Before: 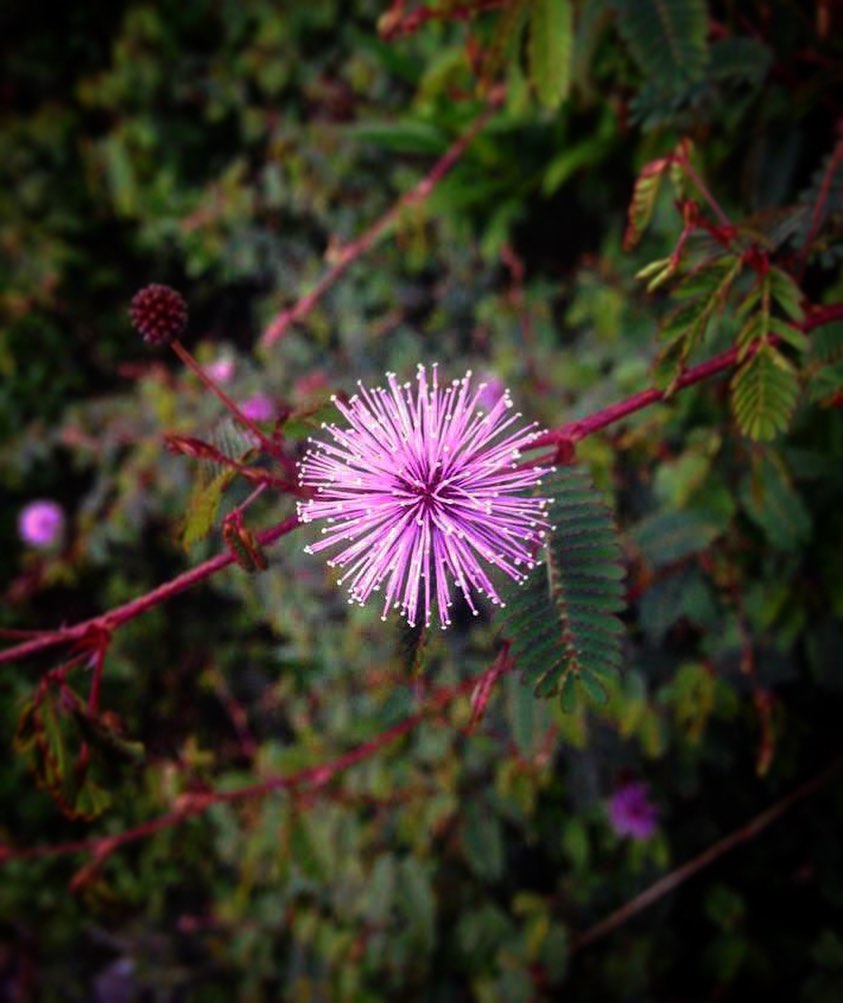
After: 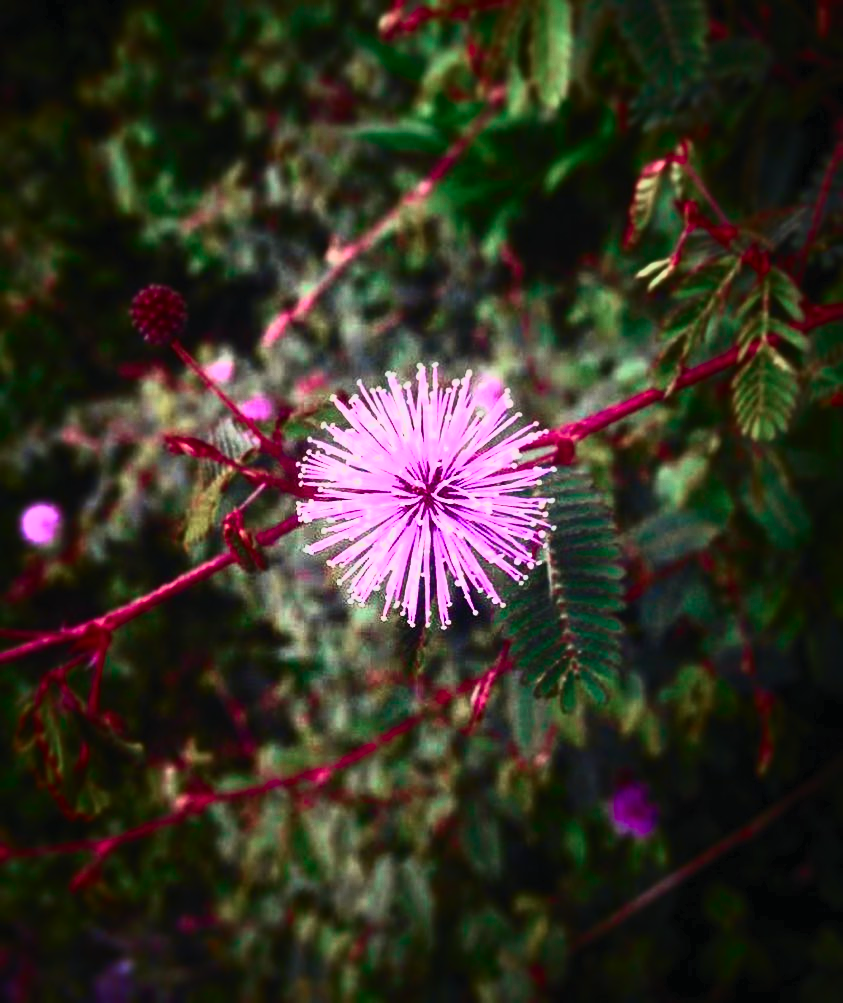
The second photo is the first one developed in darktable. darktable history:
tone curve: curves: ch0 [(0, 0.009) (0.105, 0.069) (0.195, 0.154) (0.289, 0.278) (0.384, 0.391) (0.513, 0.53) (0.66, 0.667) (0.895, 0.863) (1, 0.919)]; ch1 [(0, 0) (0.161, 0.092) (0.35, 0.33) (0.403, 0.395) (0.456, 0.469) (0.502, 0.499) (0.519, 0.514) (0.576, 0.587) (0.642, 0.645) (0.701, 0.742) (1, 0.942)]; ch2 [(0, 0) (0.371, 0.362) (0.437, 0.437) (0.501, 0.5) (0.53, 0.528) (0.569, 0.551) (0.619, 0.58) (0.883, 0.752) (1, 0.929)], color space Lab, independent channels
color correction: highlights b* 0.03, saturation 0.867
contrast brightness saturation: contrast 0.817, brightness 0.583, saturation 0.599
